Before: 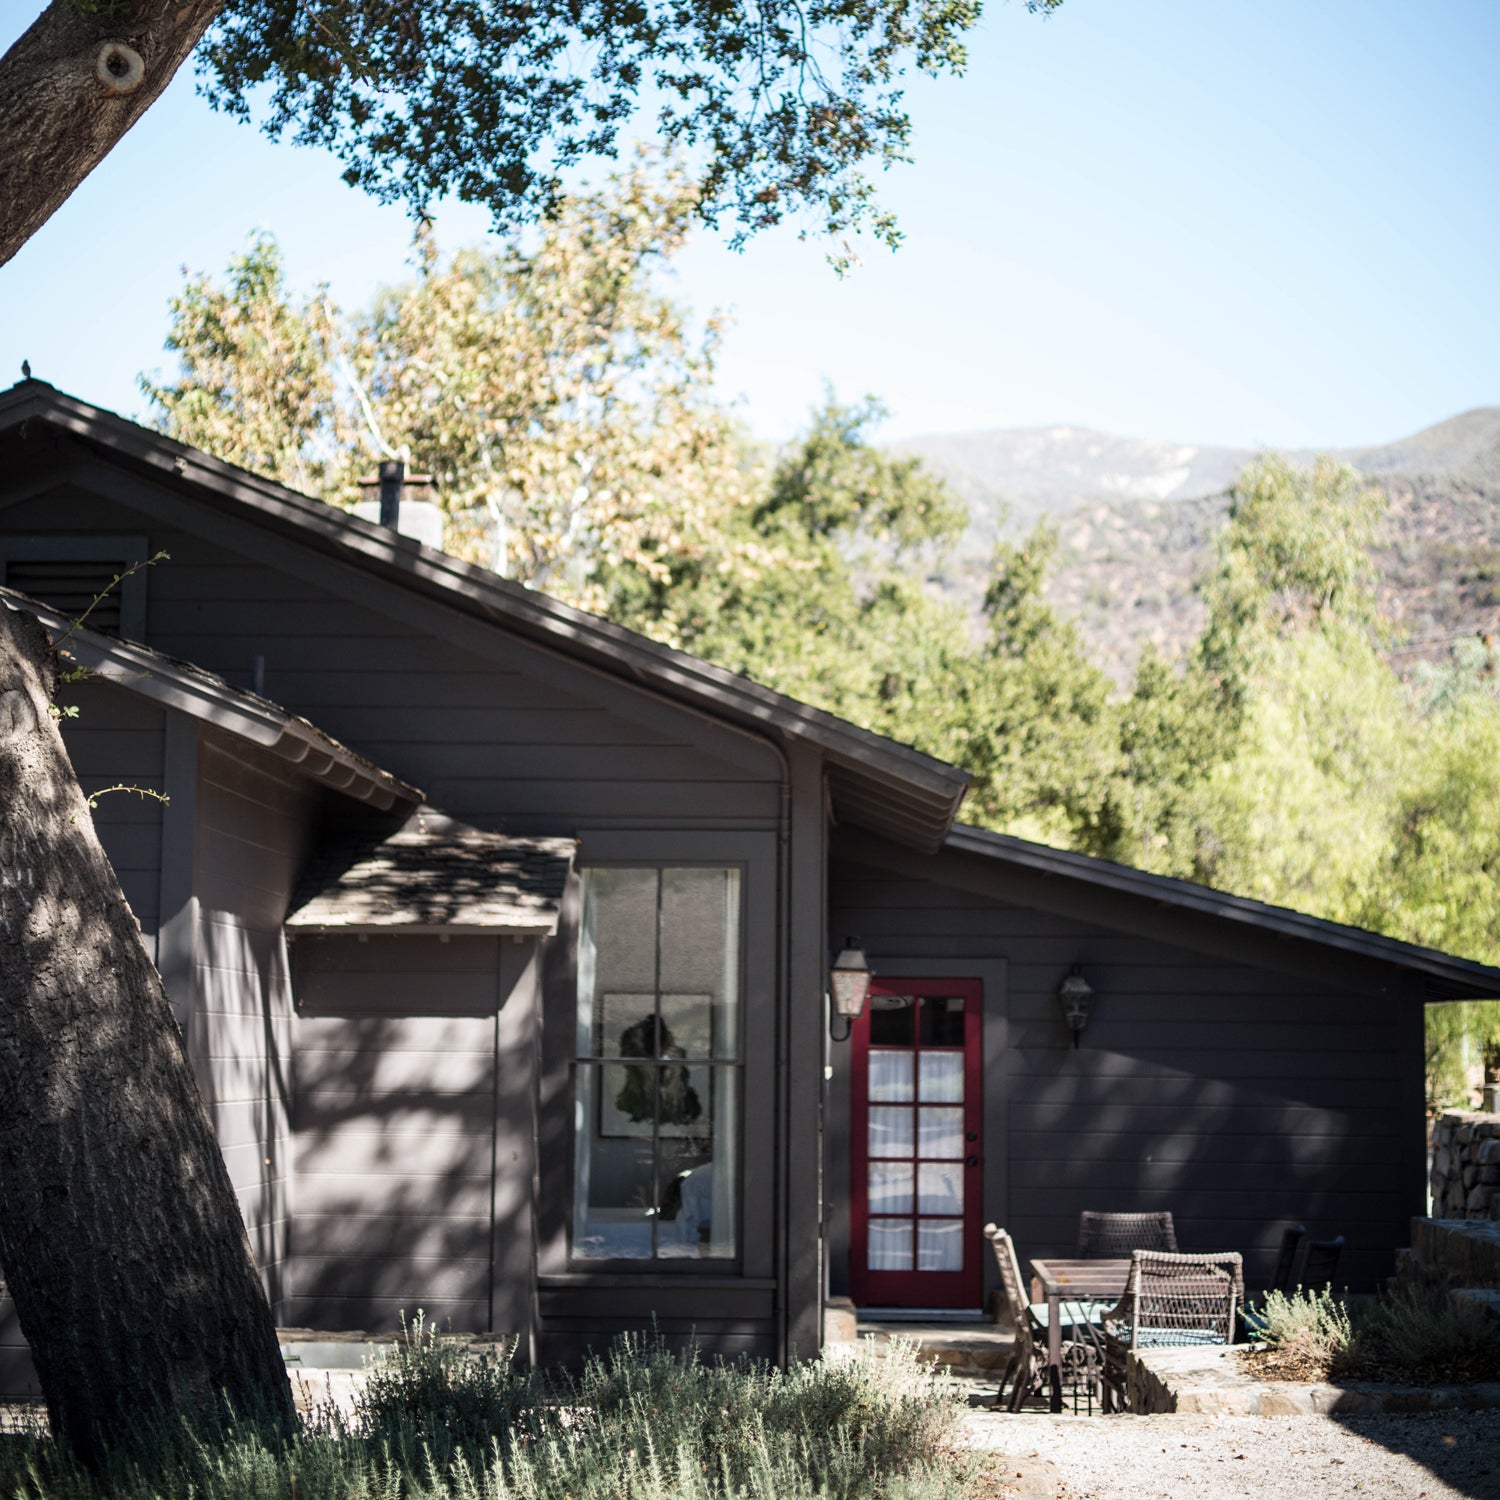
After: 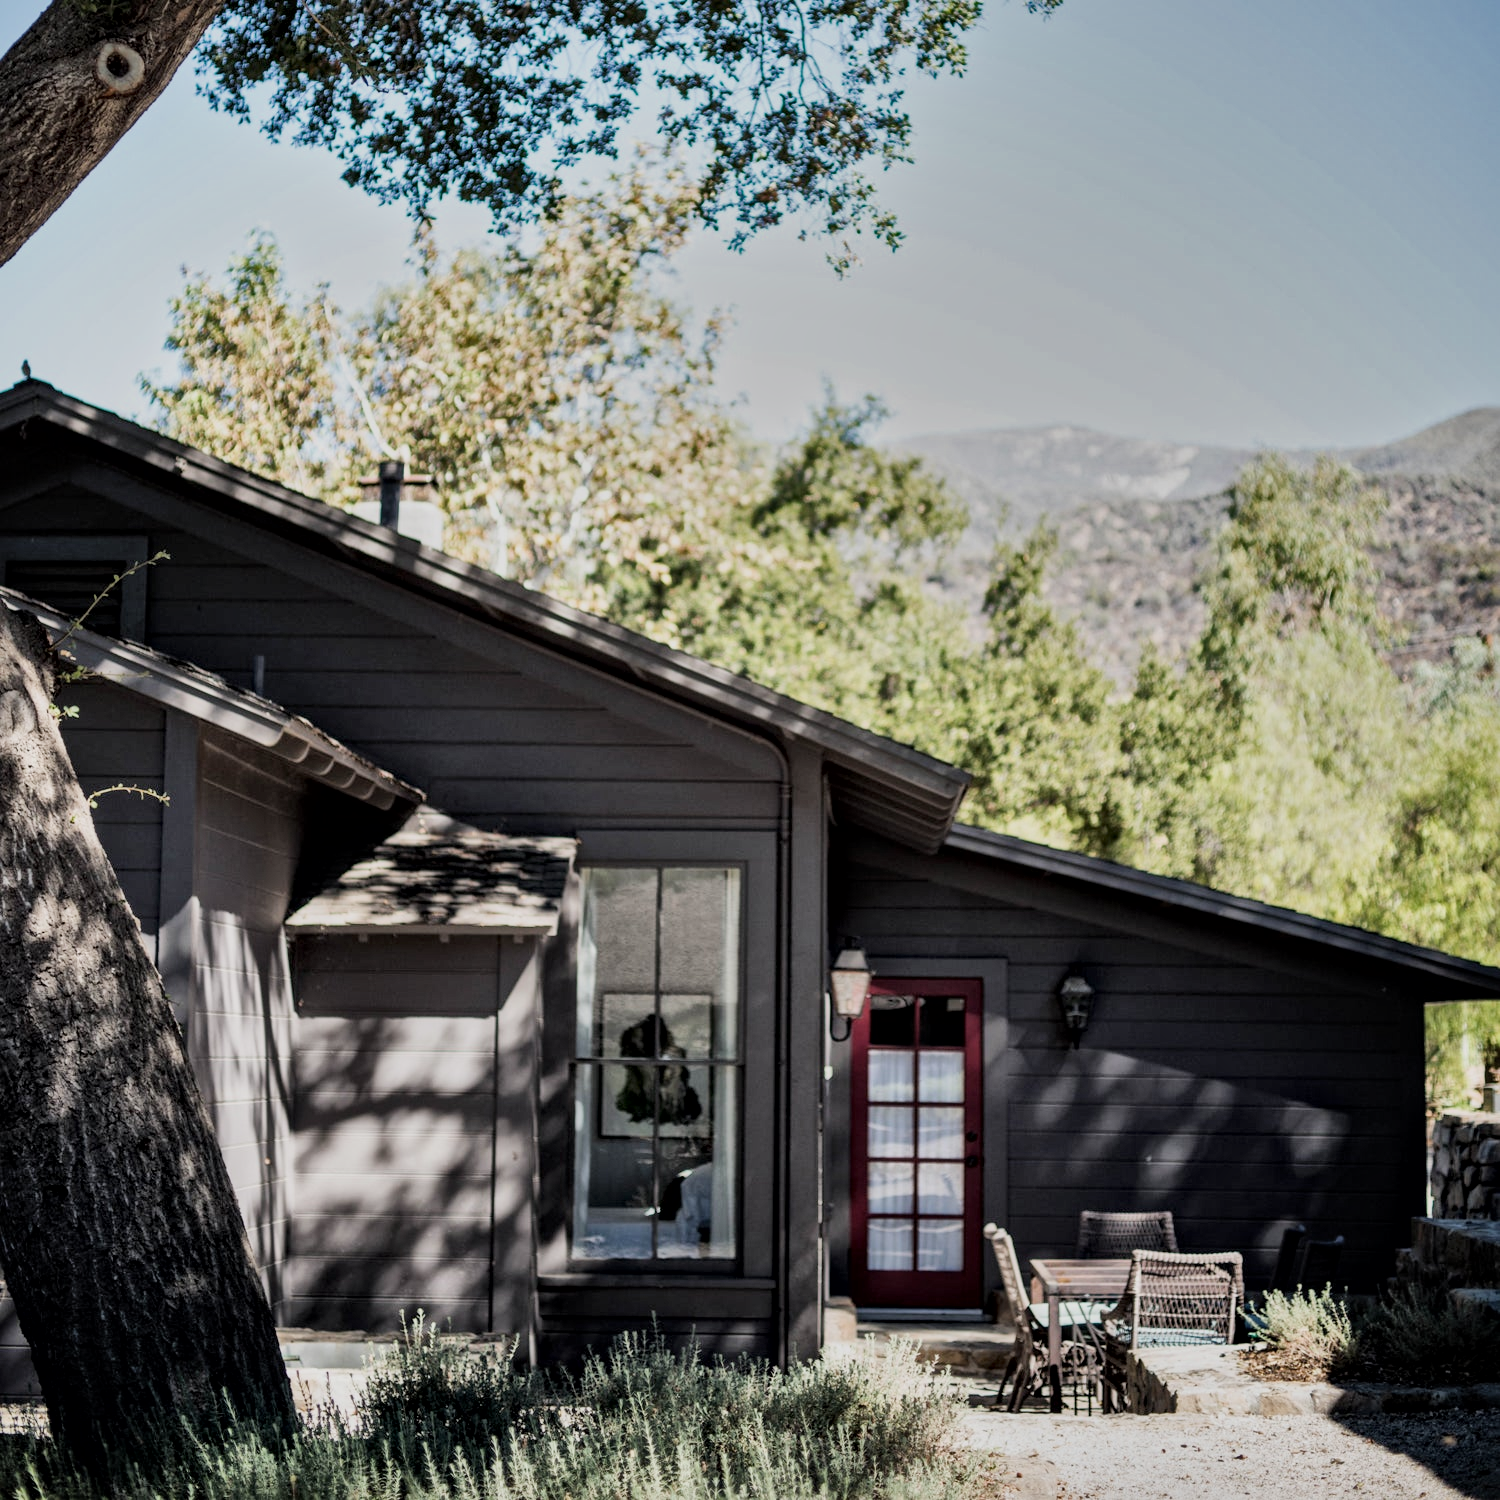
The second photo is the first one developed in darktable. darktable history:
filmic rgb: black relative exposure -16 EV, white relative exposure 6.12 EV, hardness 5.22
local contrast: mode bilateral grid, contrast 20, coarseness 19, detail 163%, midtone range 0.2
shadows and highlights: radius 118.69, shadows 42.21, highlights -61.56, soften with gaussian
